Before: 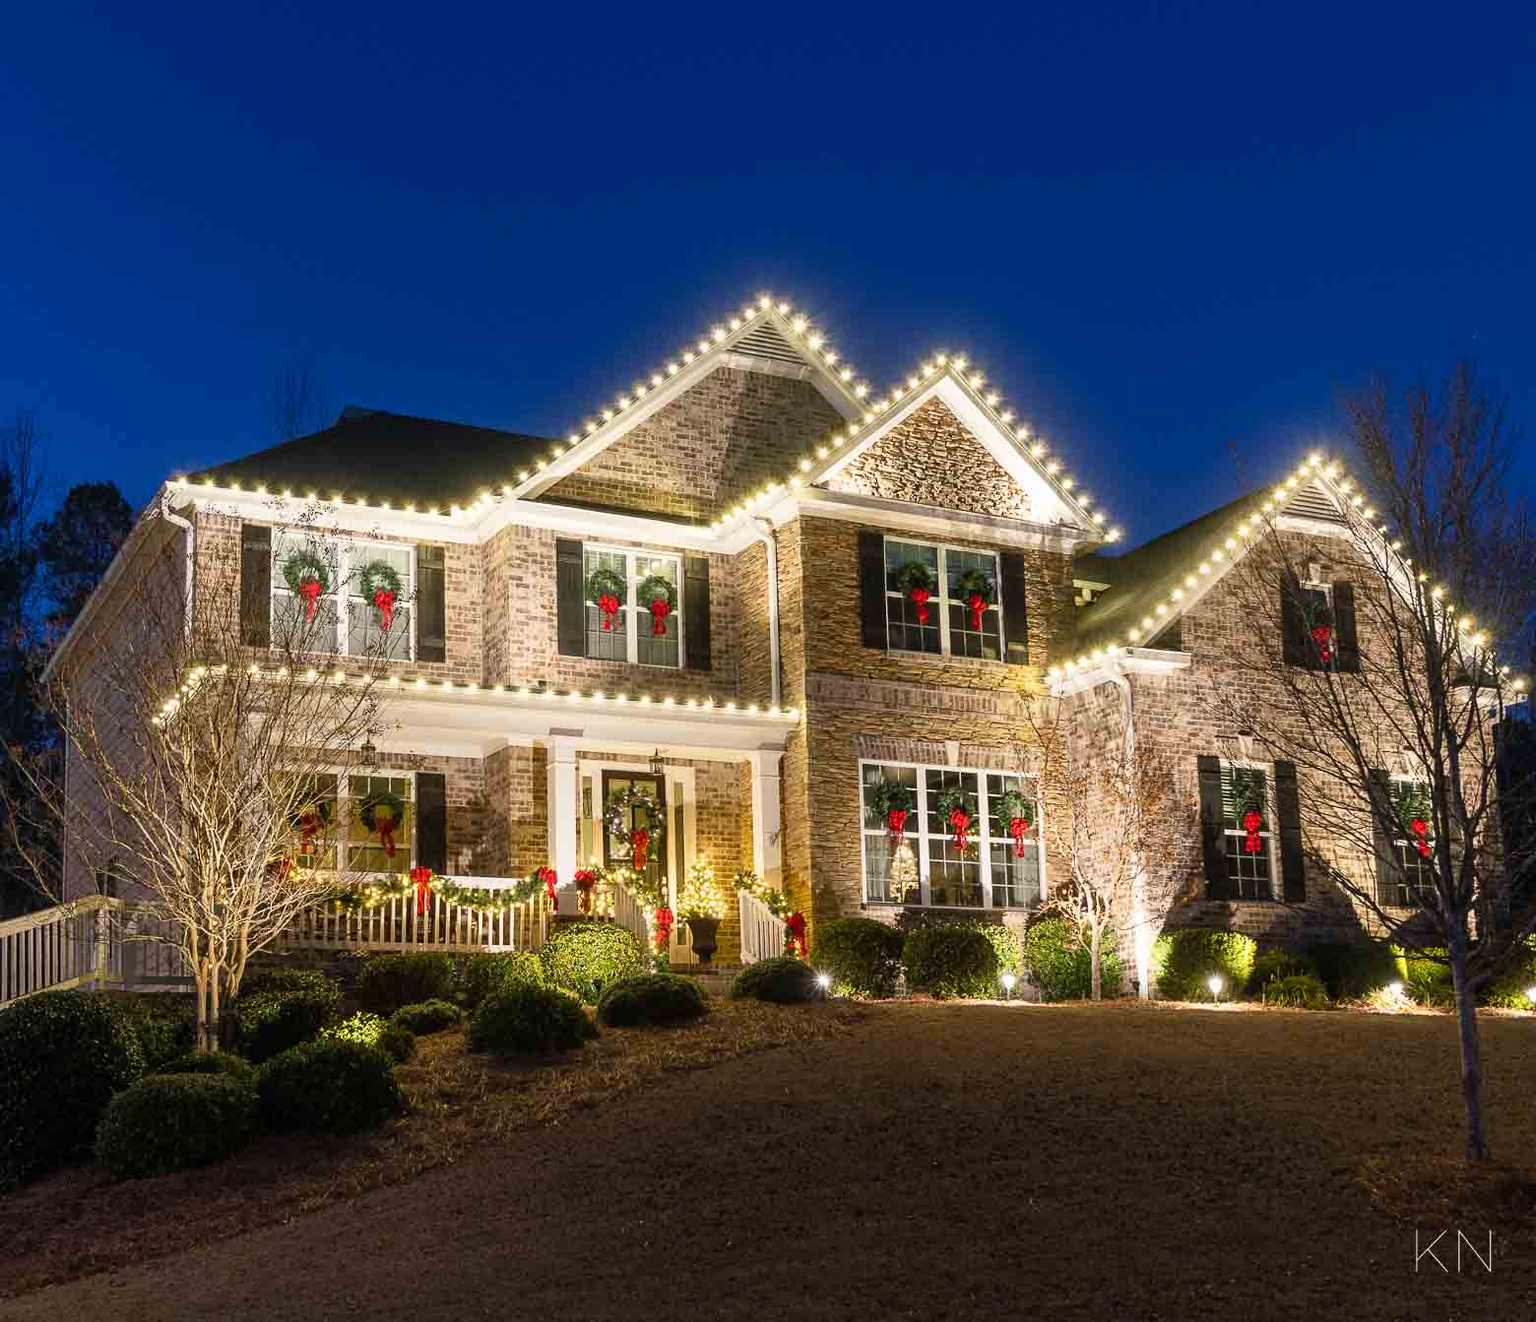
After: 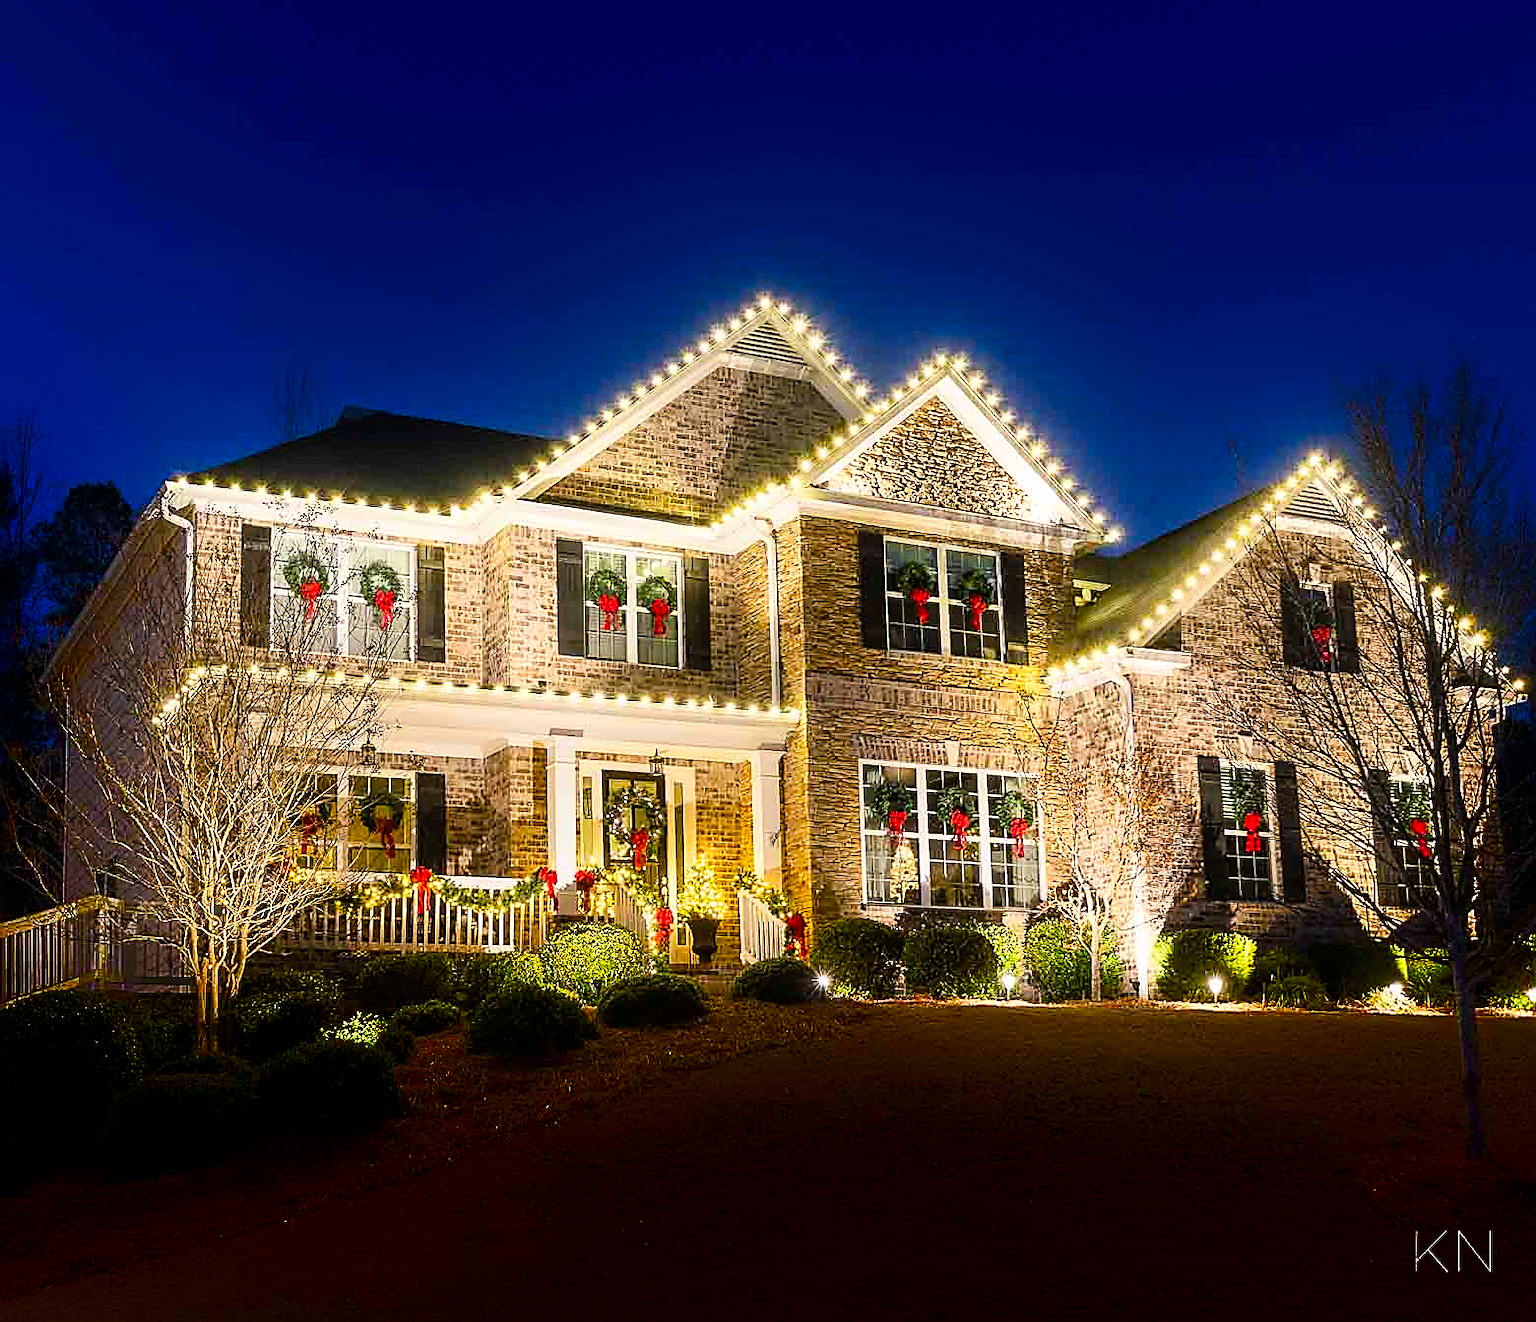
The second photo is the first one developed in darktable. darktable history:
shadows and highlights: shadows -88.03, highlights -35.45, shadows color adjustment 99.15%, highlights color adjustment 0%, soften with gaussian
tone curve: curves: ch0 [(0, 0) (0.004, 0.001) (0.133, 0.112) (0.325, 0.362) (0.832, 0.893) (1, 1)], color space Lab, linked channels, preserve colors none
color balance: output saturation 120%
sharpen: radius 1.4, amount 1.25, threshold 0.7
